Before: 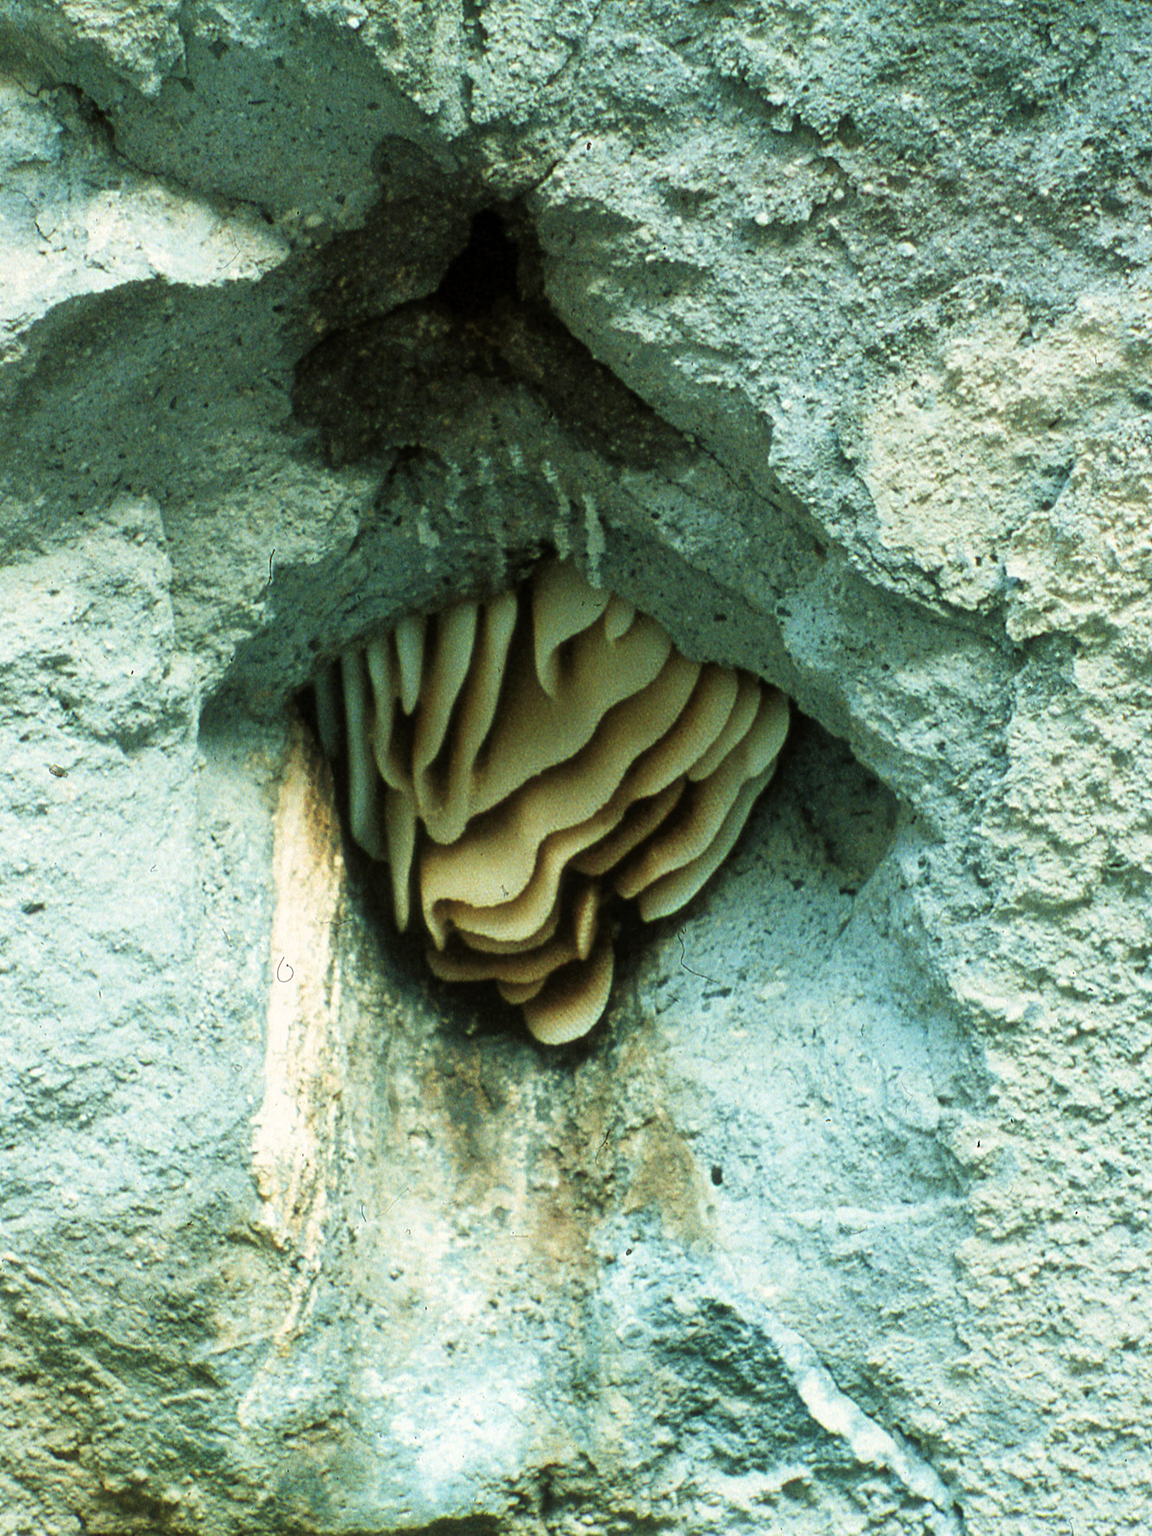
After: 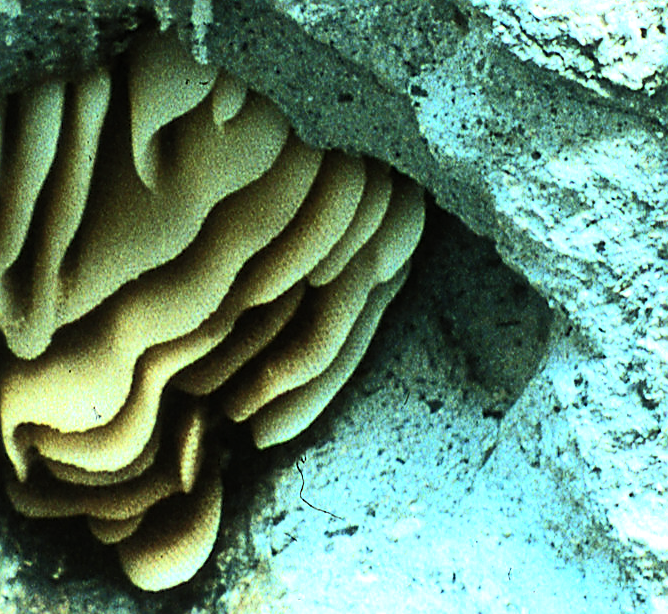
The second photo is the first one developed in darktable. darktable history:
crop: left 36.607%, top 34.735%, right 13.146%, bottom 30.611%
sharpen: on, module defaults
contrast brightness saturation: contrast 0.2, brightness 0.16, saturation 0.22
white balance: red 0.924, blue 1.095
tone equalizer: -8 EV -1.08 EV, -7 EV -1.01 EV, -6 EV -0.867 EV, -5 EV -0.578 EV, -3 EV 0.578 EV, -2 EV 0.867 EV, -1 EV 1.01 EV, +0 EV 1.08 EV, edges refinement/feathering 500, mask exposure compensation -1.57 EV, preserve details no
